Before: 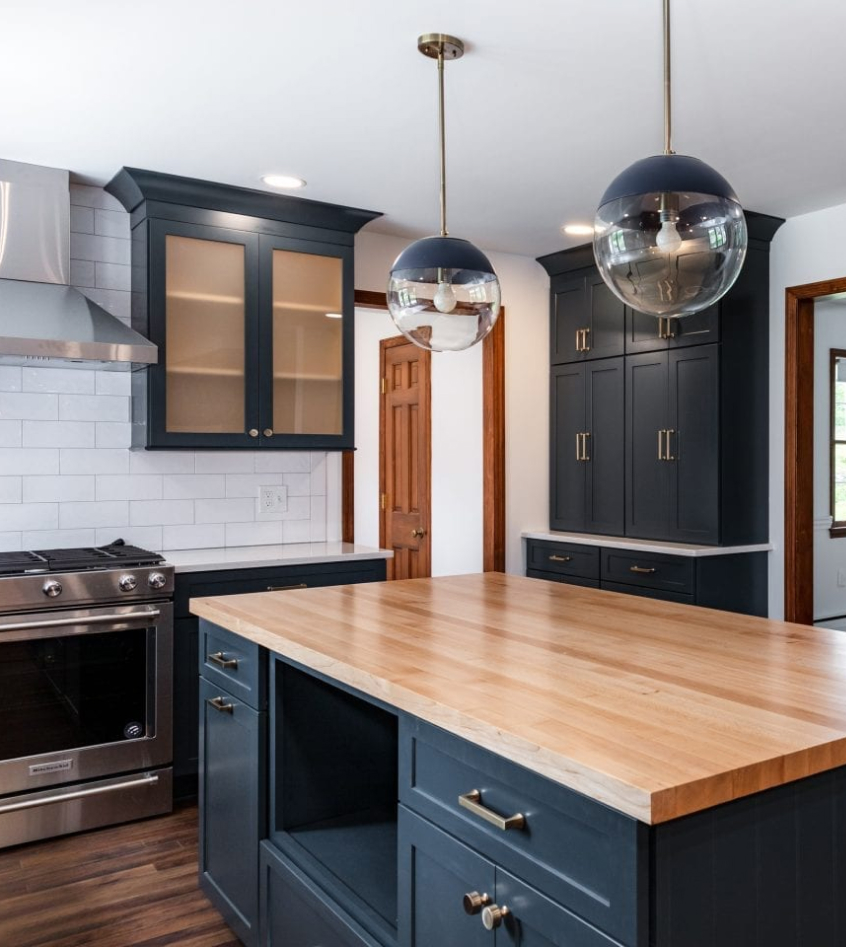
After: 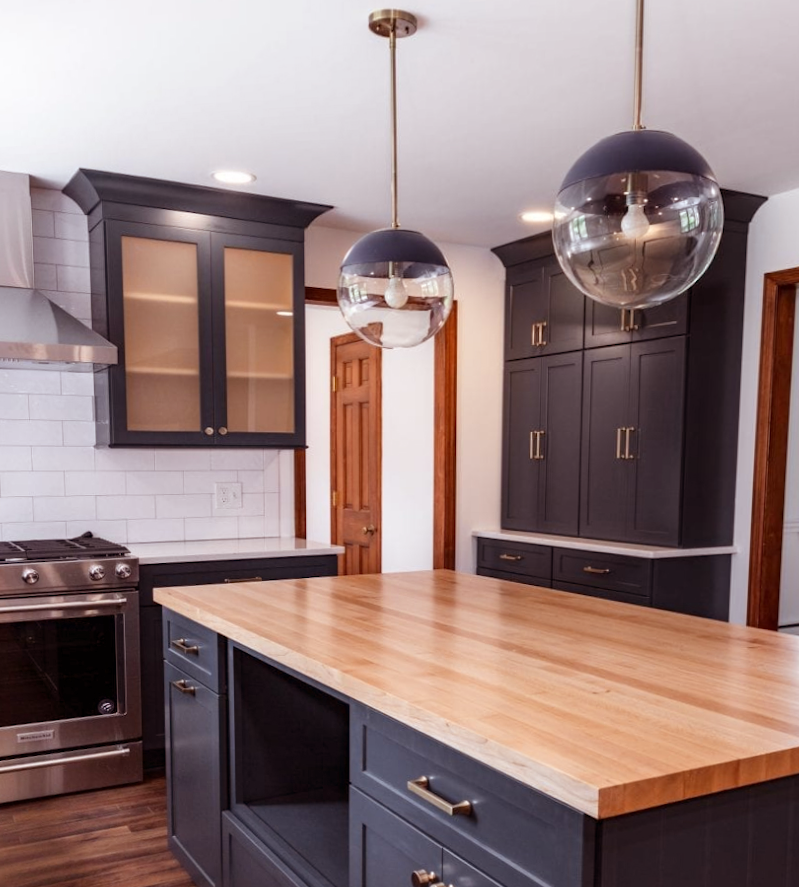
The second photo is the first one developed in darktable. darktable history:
rgb levels: mode RGB, independent channels, levels [[0, 0.474, 1], [0, 0.5, 1], [0, 0.5, 1]]
rotate and perspective: rotation 0.062°, lens shift (vertical) 0.115, lens shift (horizontal) -0.133, crop left 0.047, crop right 0.94, crop top 0.061, crop bottom 0.94
